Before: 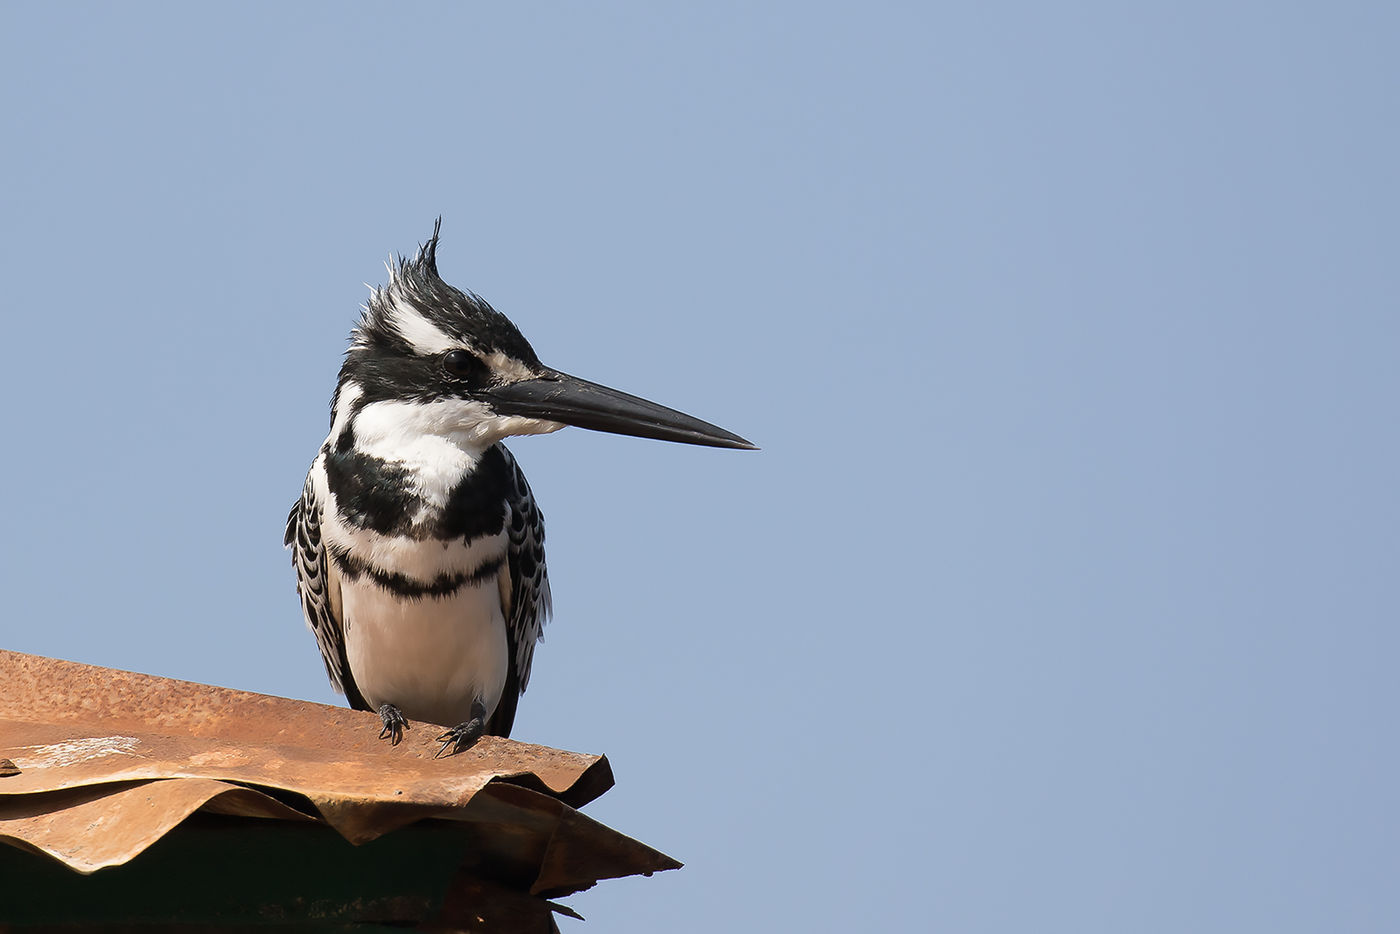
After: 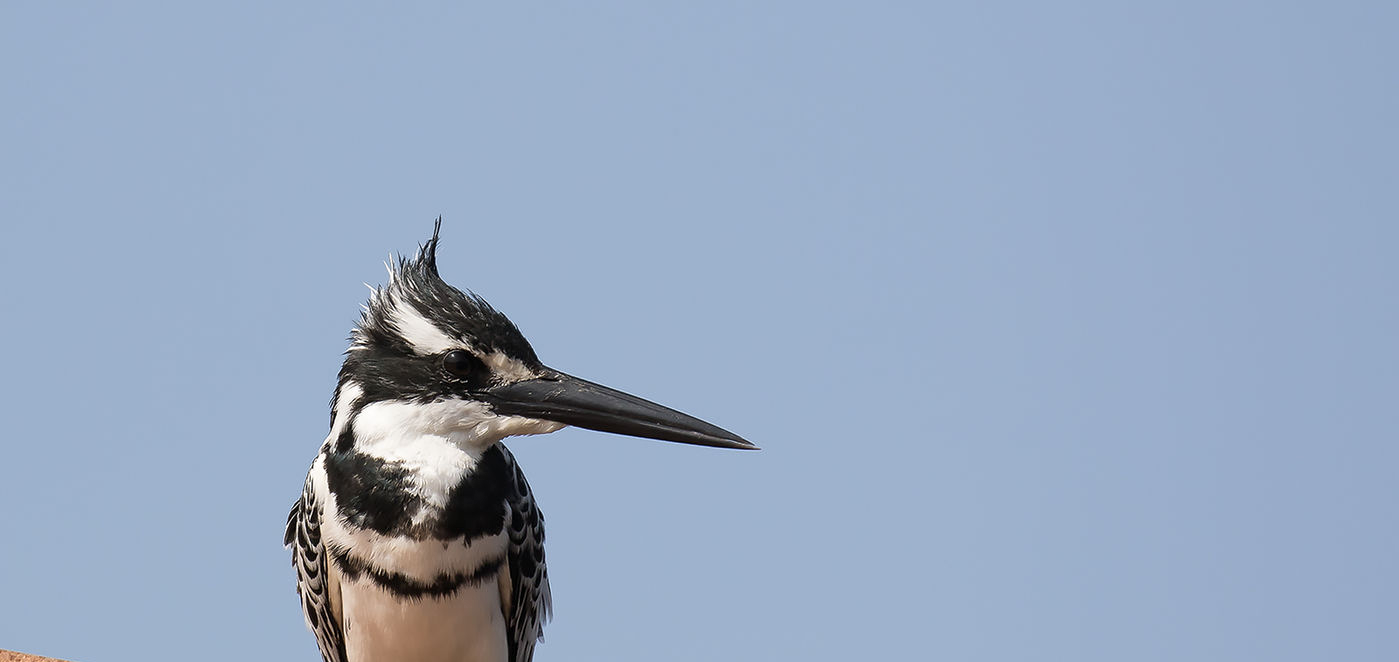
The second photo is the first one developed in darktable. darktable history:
crop: right 0%, bottom 29.083%
contrast equalizer: y [[0.5, 0.502, 0.506, 0.511, 0.52, 0.537], [0.5 ×6], [0.505, 0.509, 0.518, 0.534, 0.553, 0.561], [0 ×6], [0 ×6]]
